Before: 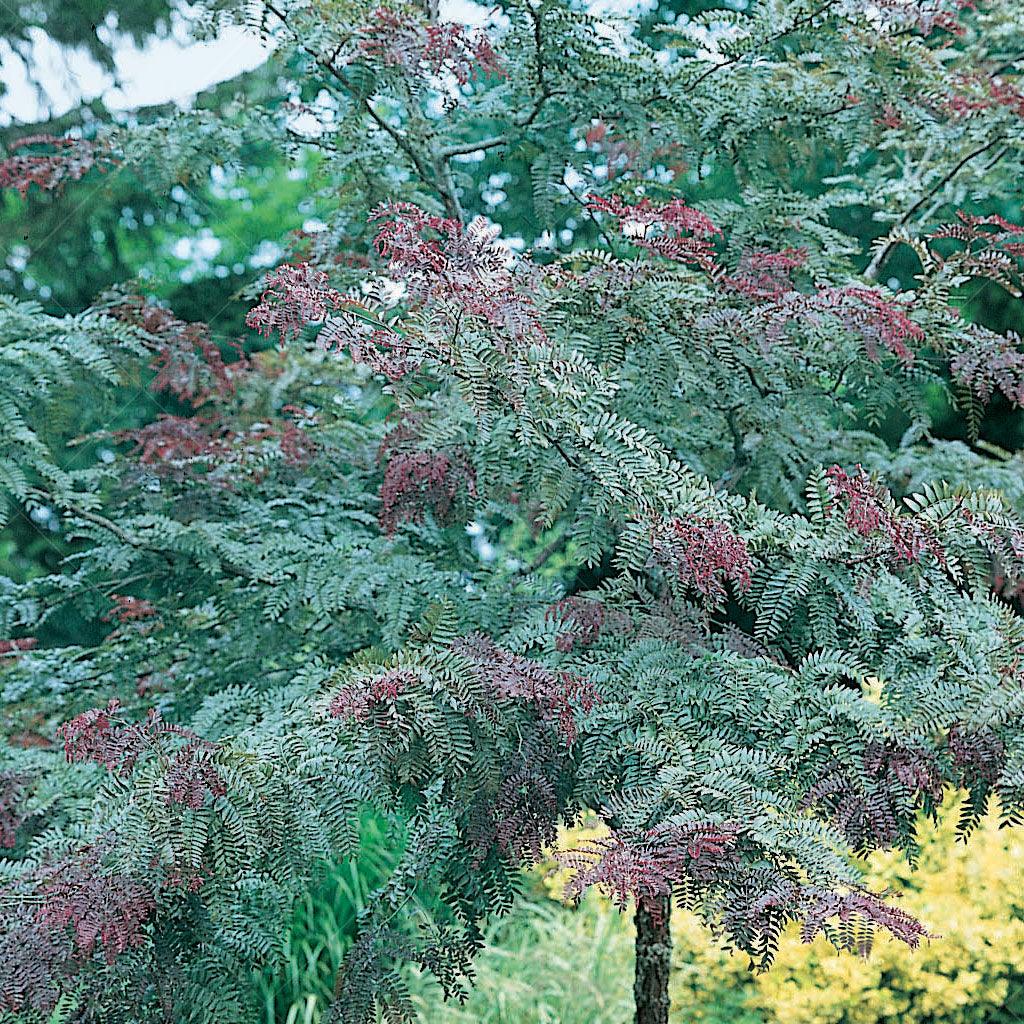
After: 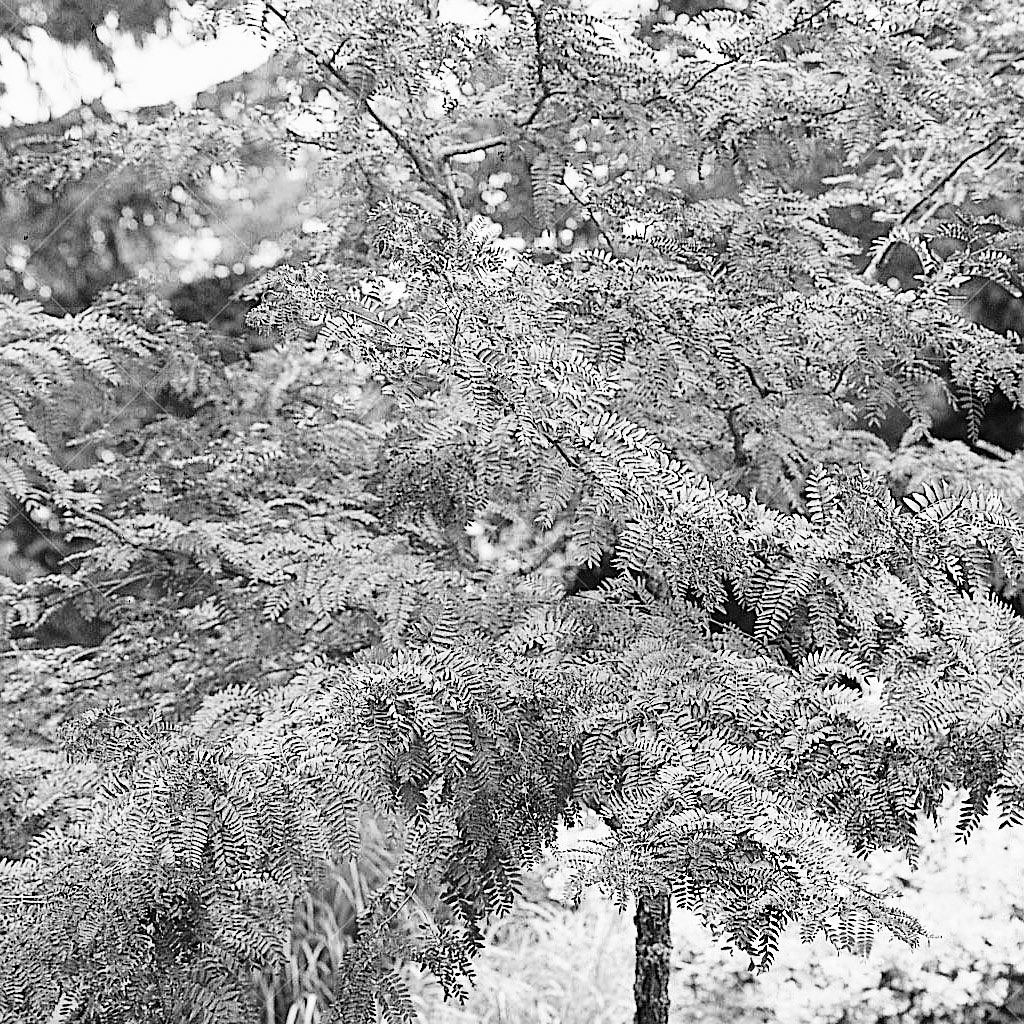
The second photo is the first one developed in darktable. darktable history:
exposure: exposure -0.01 EV, compensate highlight preservation false
monochrome: on, module defaults
sharpen: radius 1.458, amount 0.398, threshold 1.271
base curve: curves: ch0 [(0, 0) (0.028, 0.03) (0.121, 0.232) (0.46, 0.748) (0.859, 0.968) (1, 1)], preserve colors none
